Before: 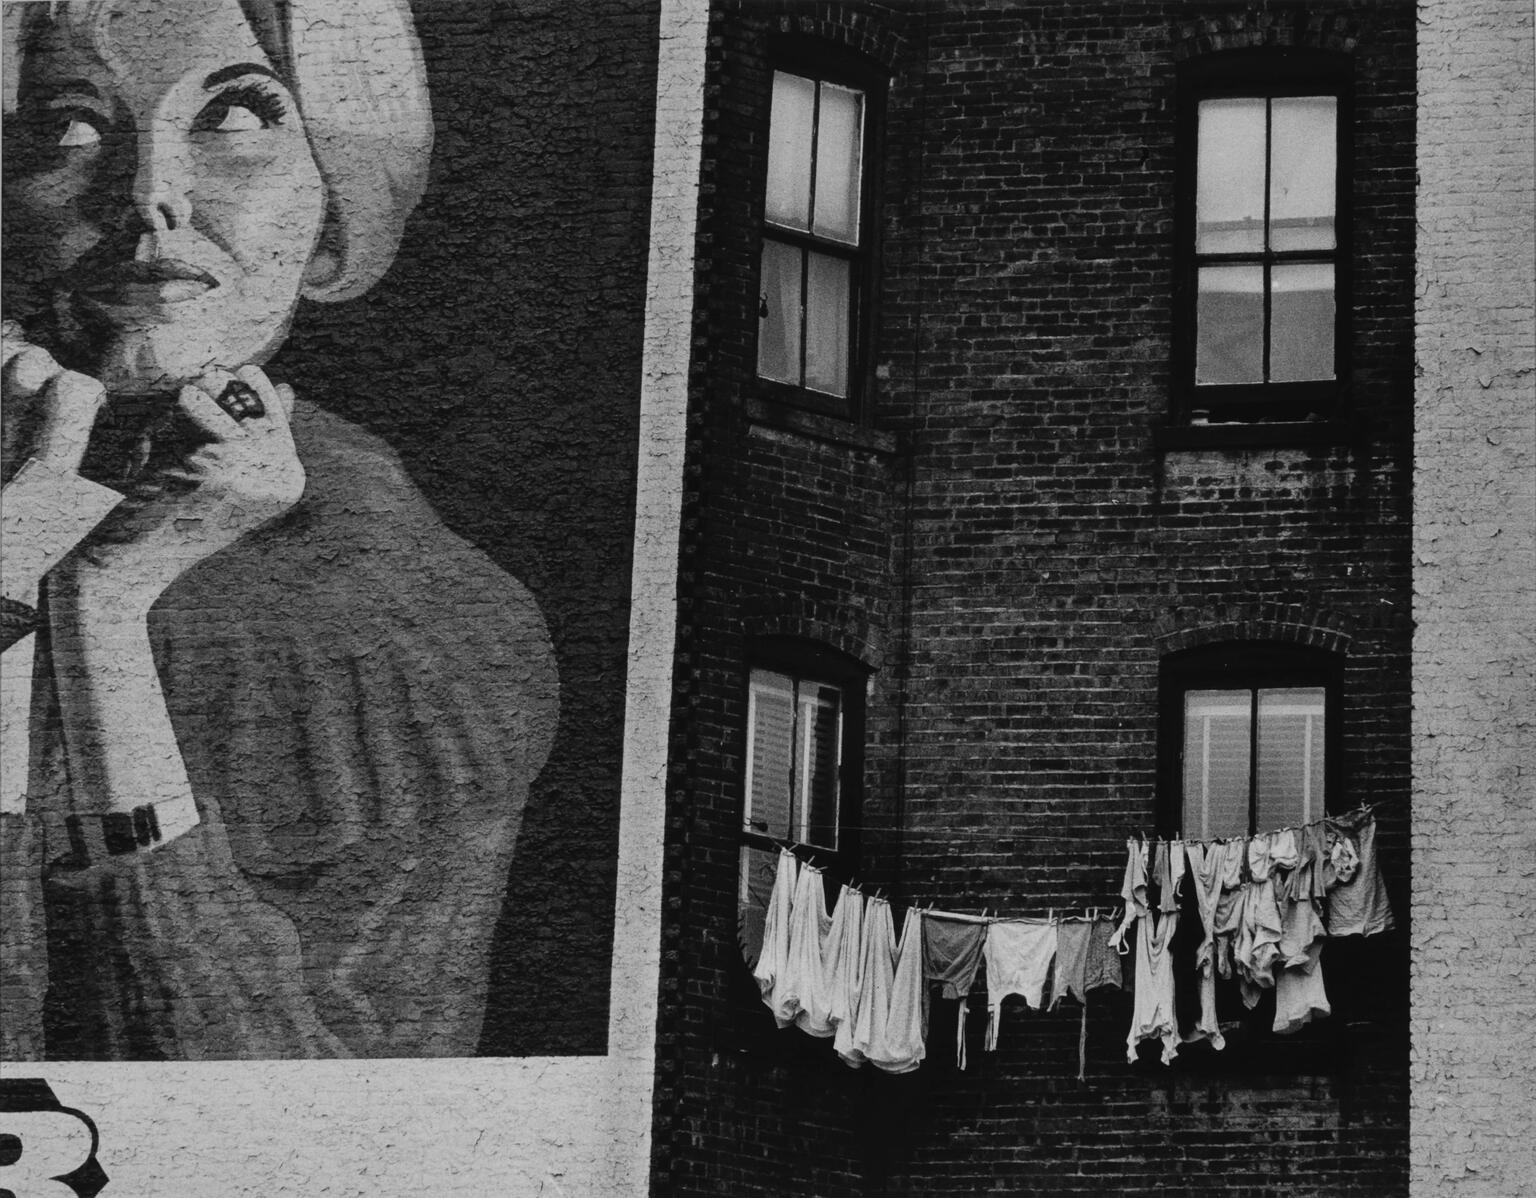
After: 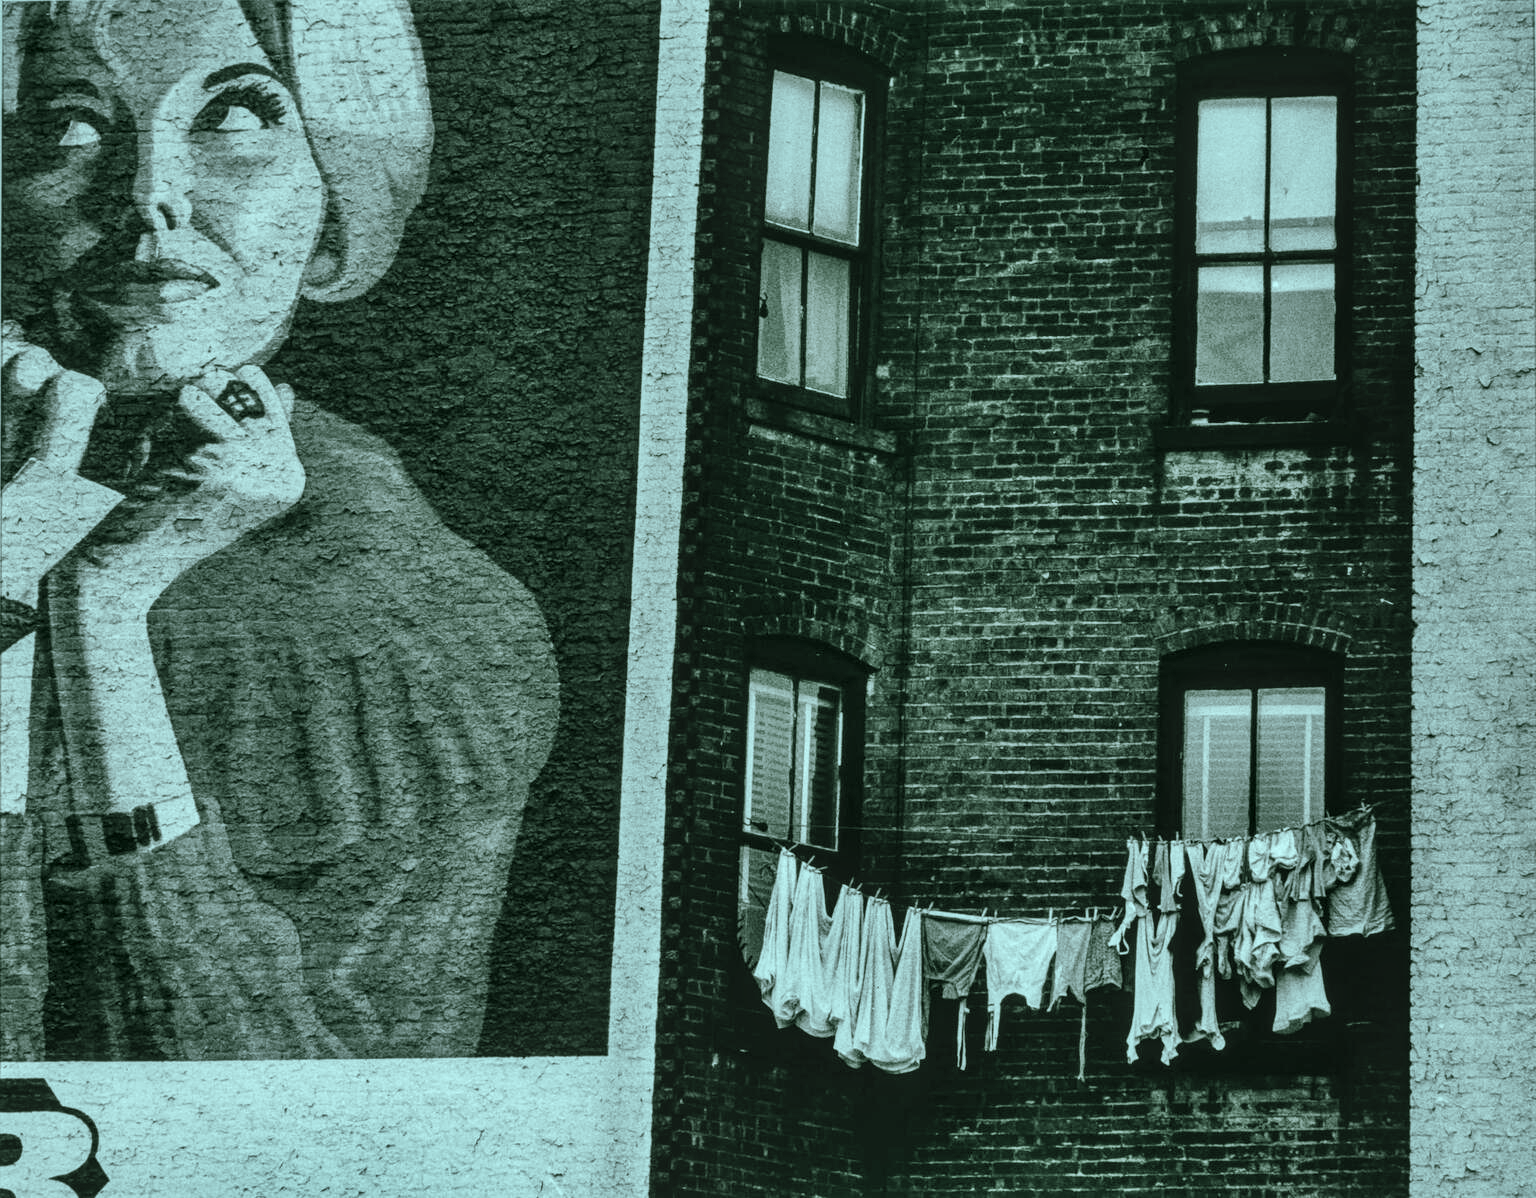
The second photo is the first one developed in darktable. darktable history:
exposure: black level correction 0.001, exposure 0.5 EV, compensate exposure bias true, compensate highlight preservation false
local contrast: on, module defaults
shadows and highlights: soften with gaussian
color balance rgb: shadows lift › chroma 11.71%, shadows lift › hue 133.46°, highlights gain › chroma 4%, highlights gain › hue 200.2°, perceptual saturation grading › global saturation 18.05%
